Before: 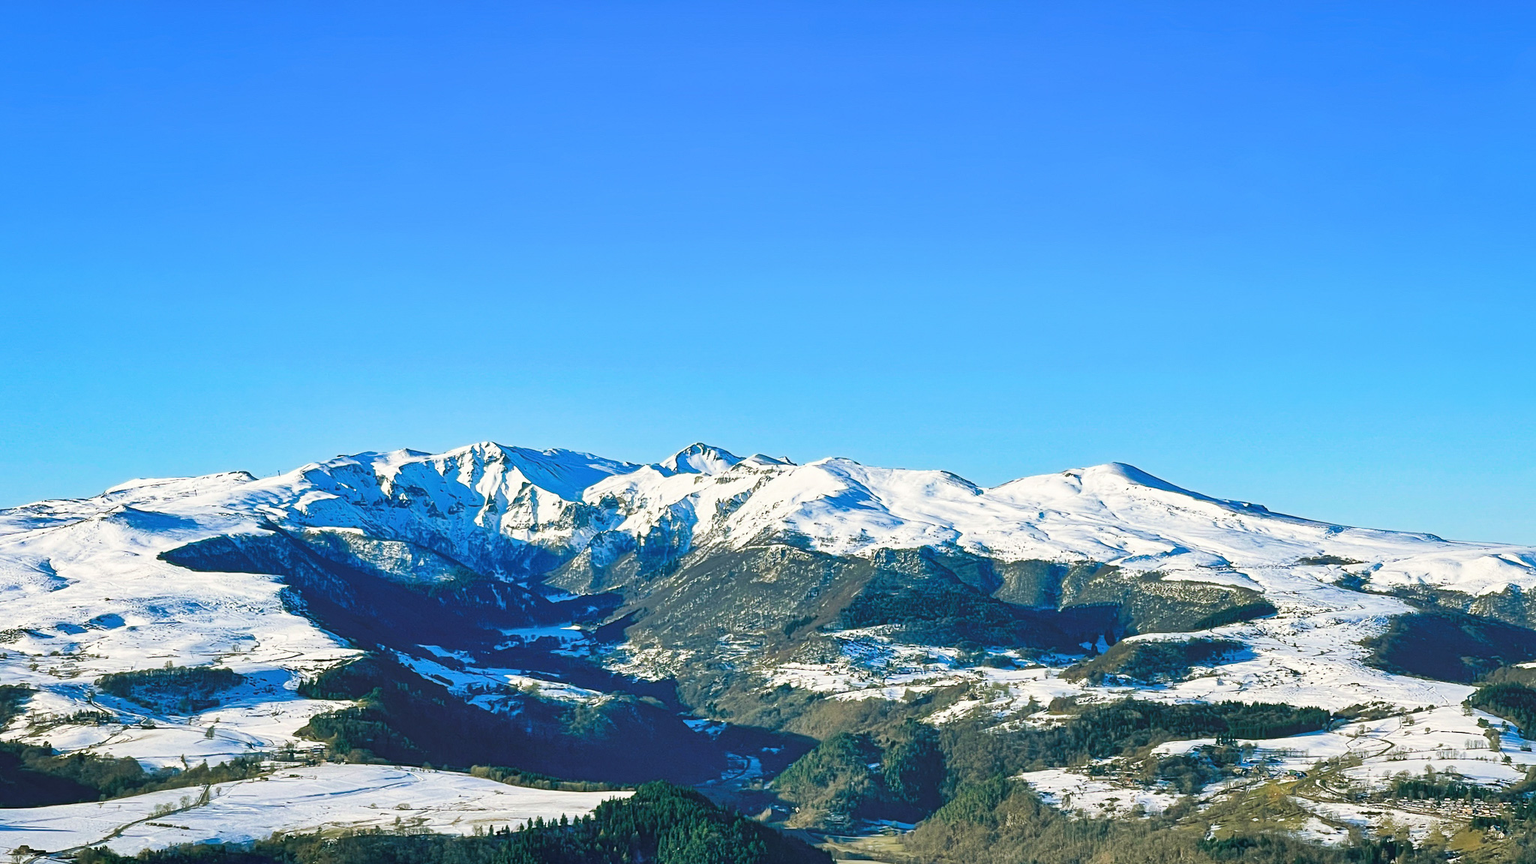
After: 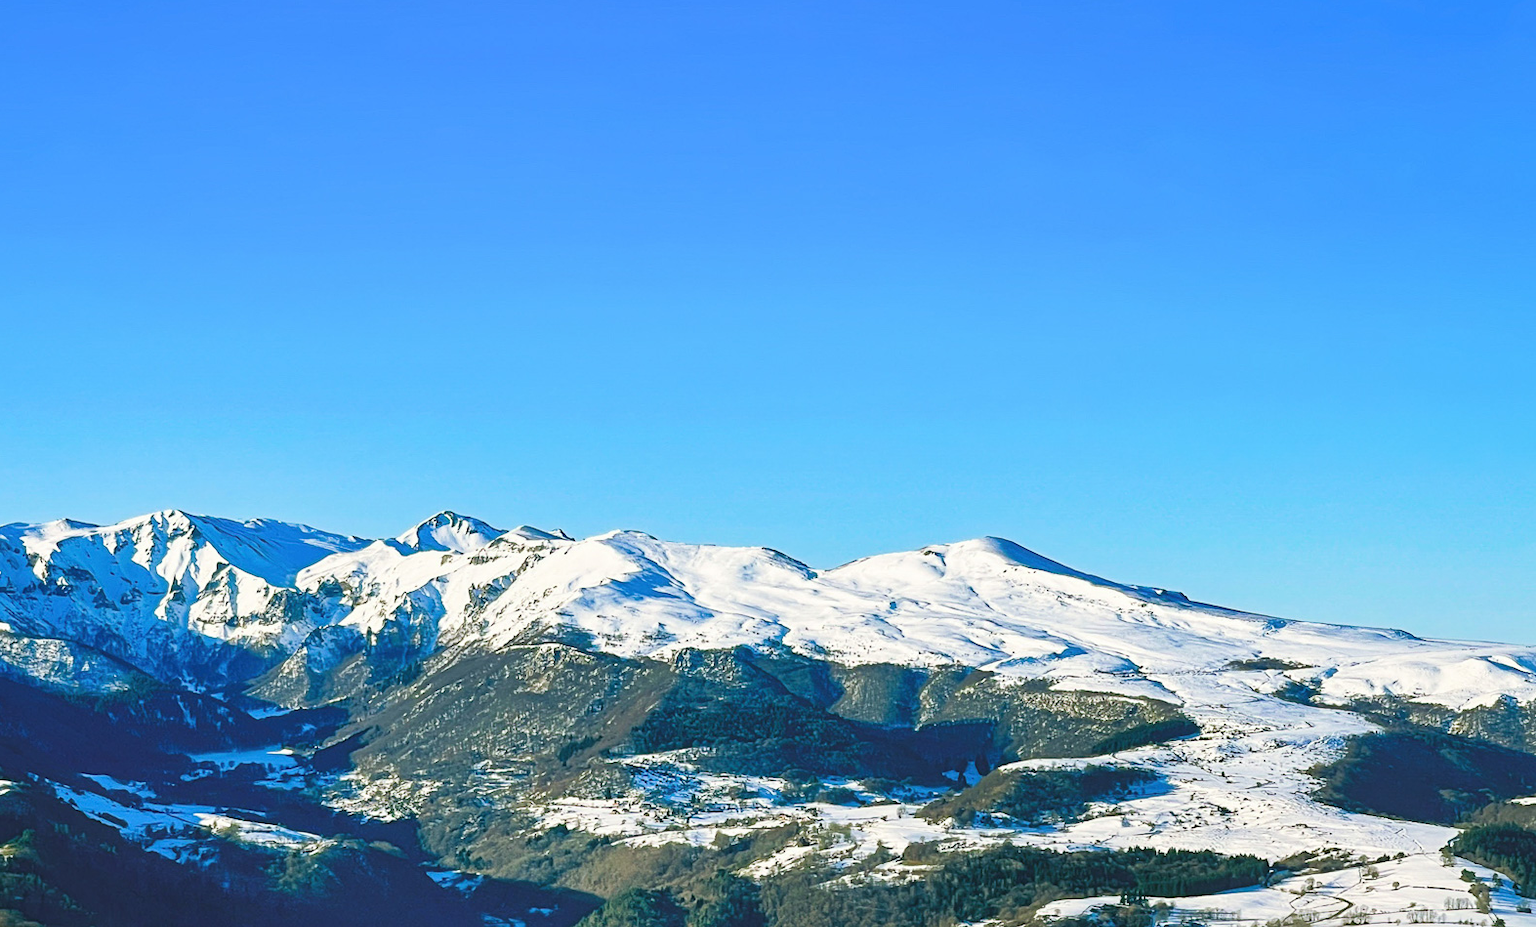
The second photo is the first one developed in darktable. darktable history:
exposure: compensate highlight preservation false
crop: left 23.155%, top 5.838%, bottom 11.679%
